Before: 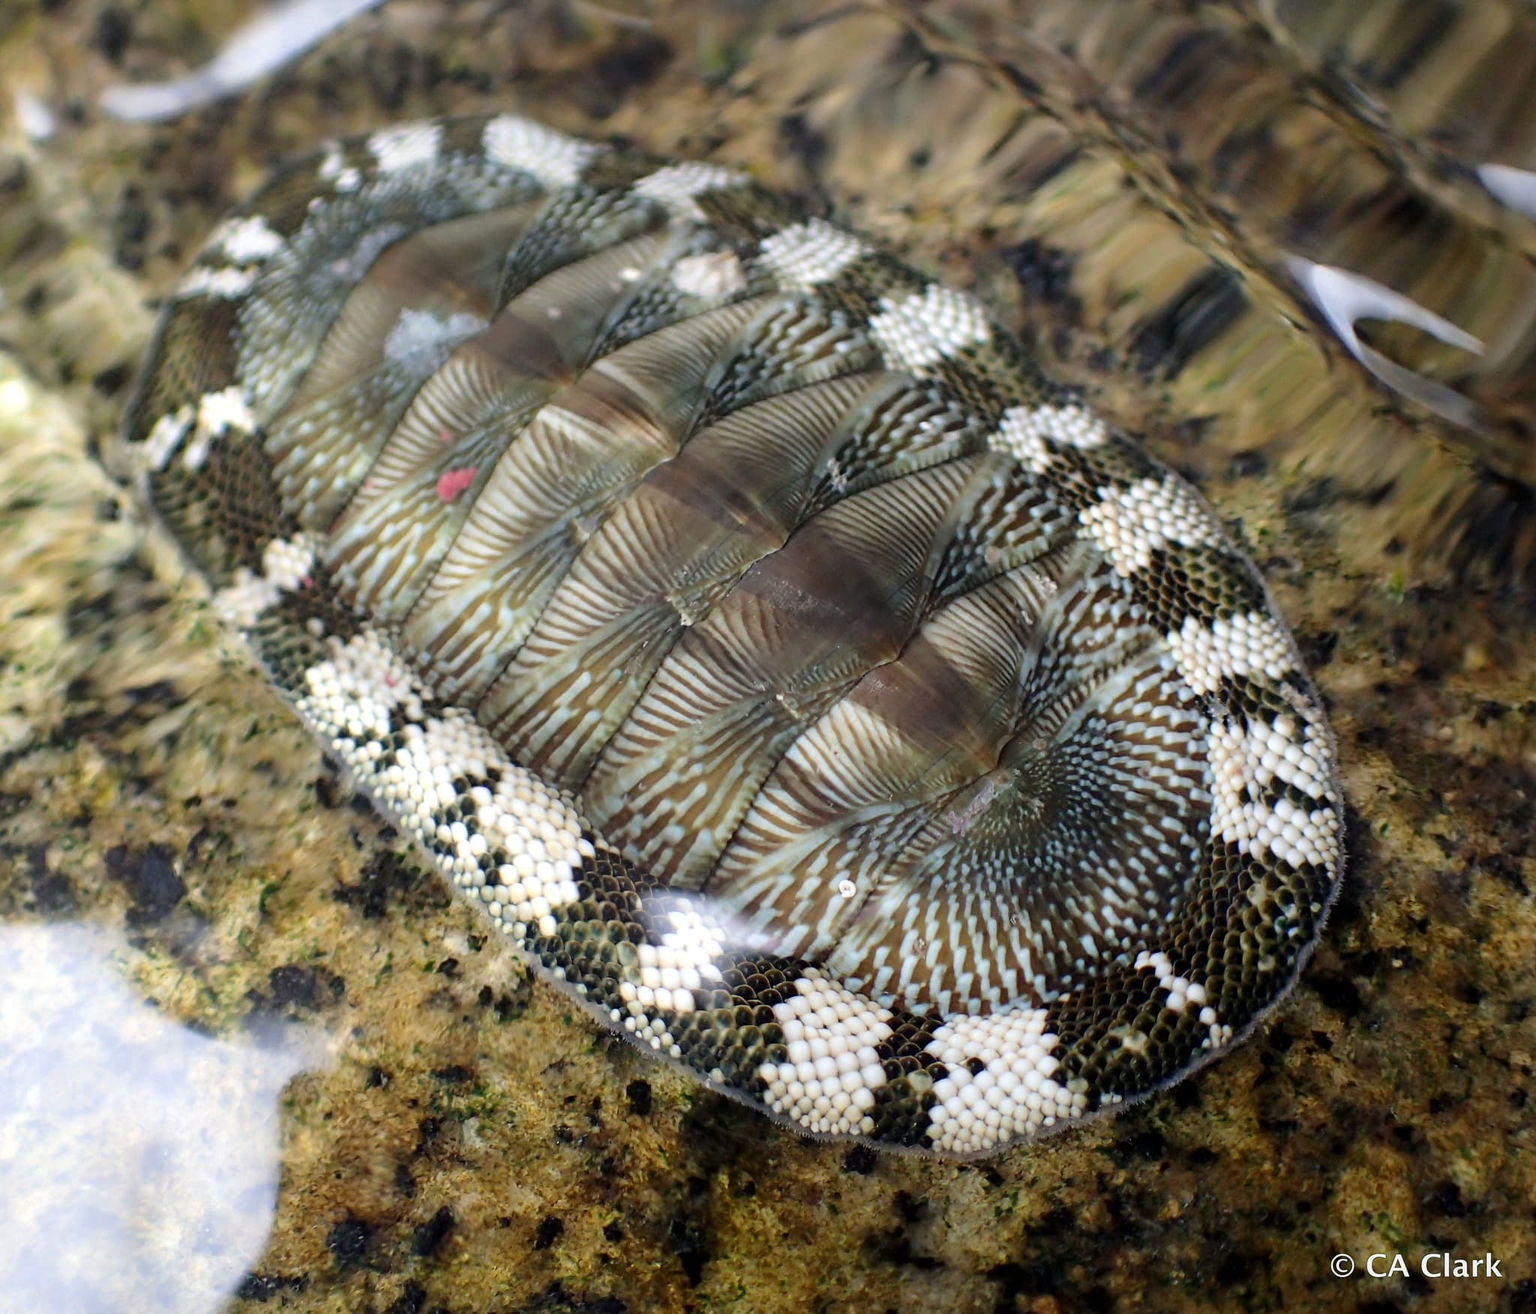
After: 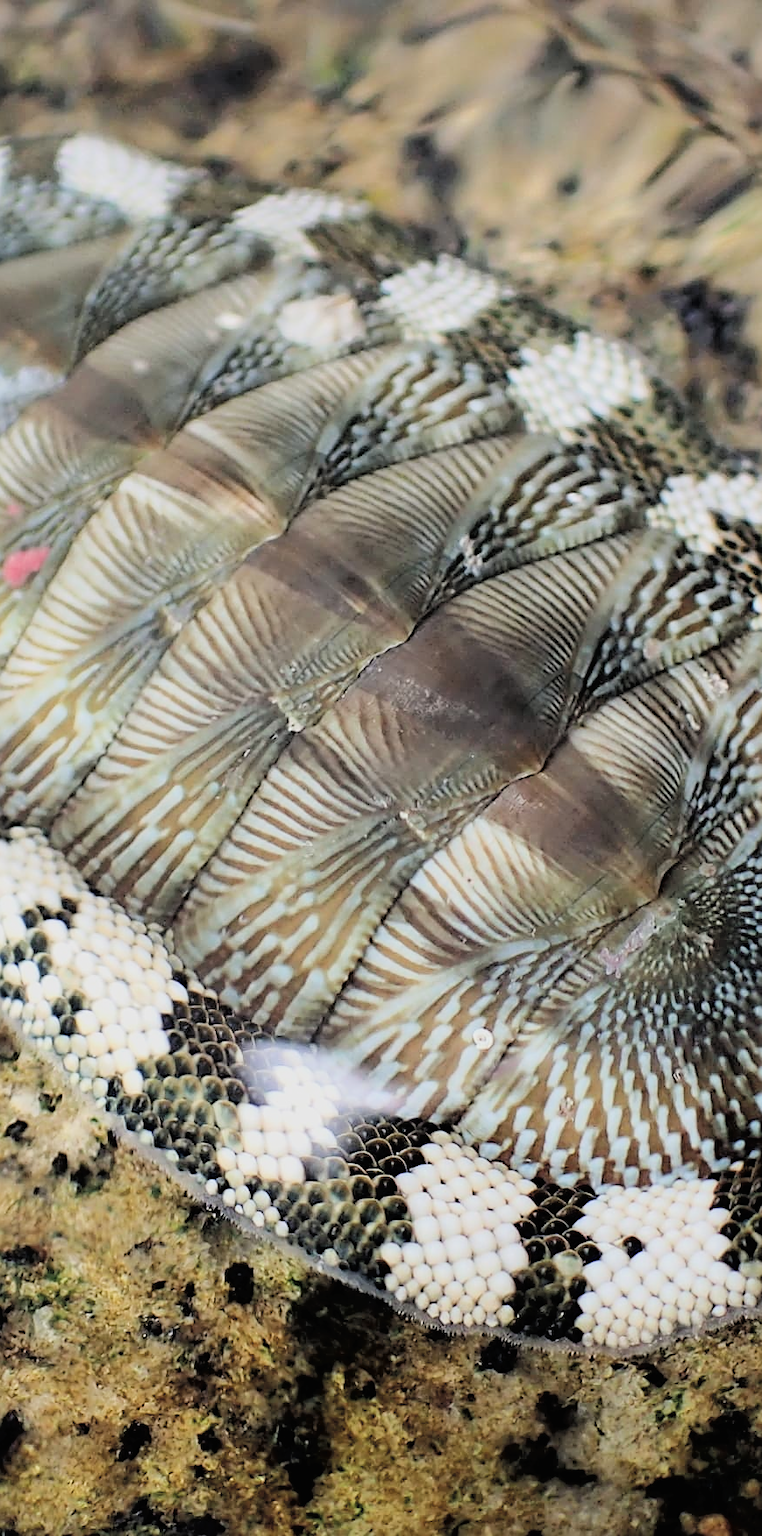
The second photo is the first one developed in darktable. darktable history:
filmic rgb: black relative exposure -7.65 EV, white relative exposure 4.56 EV, hardness 3.61
tone curve: curves: ch0 [(0, 0) (0.003, 0.013) (0.011, 0.017) (0.025, 0.035) (0.044, 0.093) (0.069, 0.146) (0.1, 0.179) (0.136, 0.243) (0.177, 0.294) (0.224, 0.332) (0.277, 0.412) (0.335, 0.454) (0.399, 0.531) (0.468, 0.611) (0.543, 0.669) (0.623, 0.738) (0.709, 0.823) (0.801, 0.881) (0.898, 0.951) (1, 1)], color space Lab, independent channels, preserve colors none
sharpen: on, module defaults
crop: left 28.286%, right 29.139%
